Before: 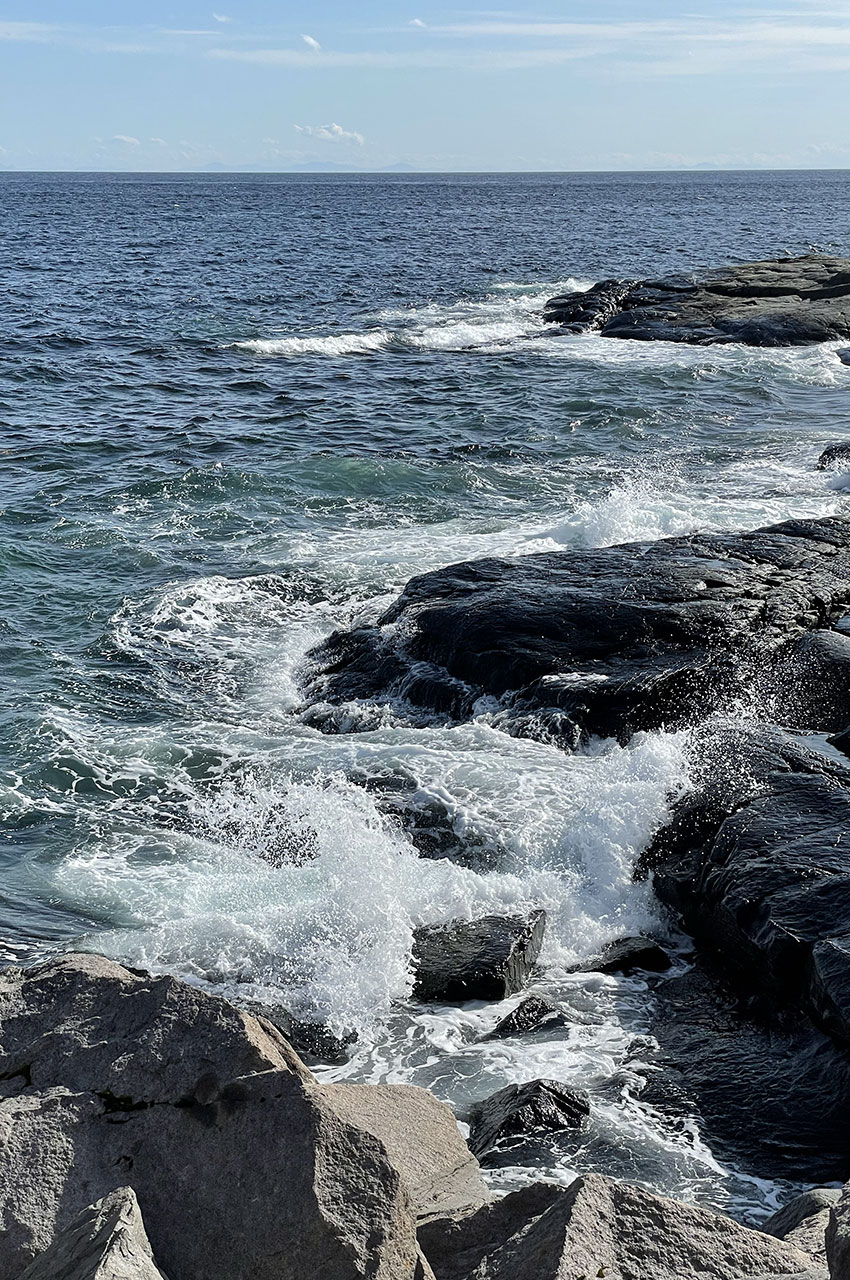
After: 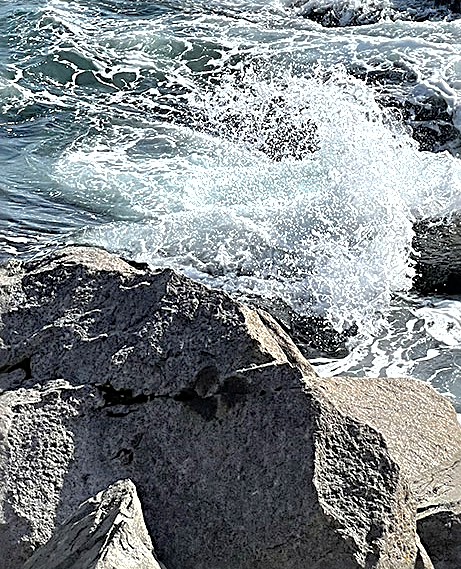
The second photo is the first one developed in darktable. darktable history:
sharpen: radius 2.981, amount 0.765
shadows and highlights: on, module defaults
tone equalizer: -8 EV -0.744 EV, -7 EV -0.685 EV, -6 EV -0.565 EV, -5 EV -0.371 EV, -3 EV 0.368 EV, -2 EV 0.6 EV, -1 EV 0.679 EV, +0 EV 0.737 EV
crop and rotate: top 55.28%, right 45.675%, bottom 0.2%
